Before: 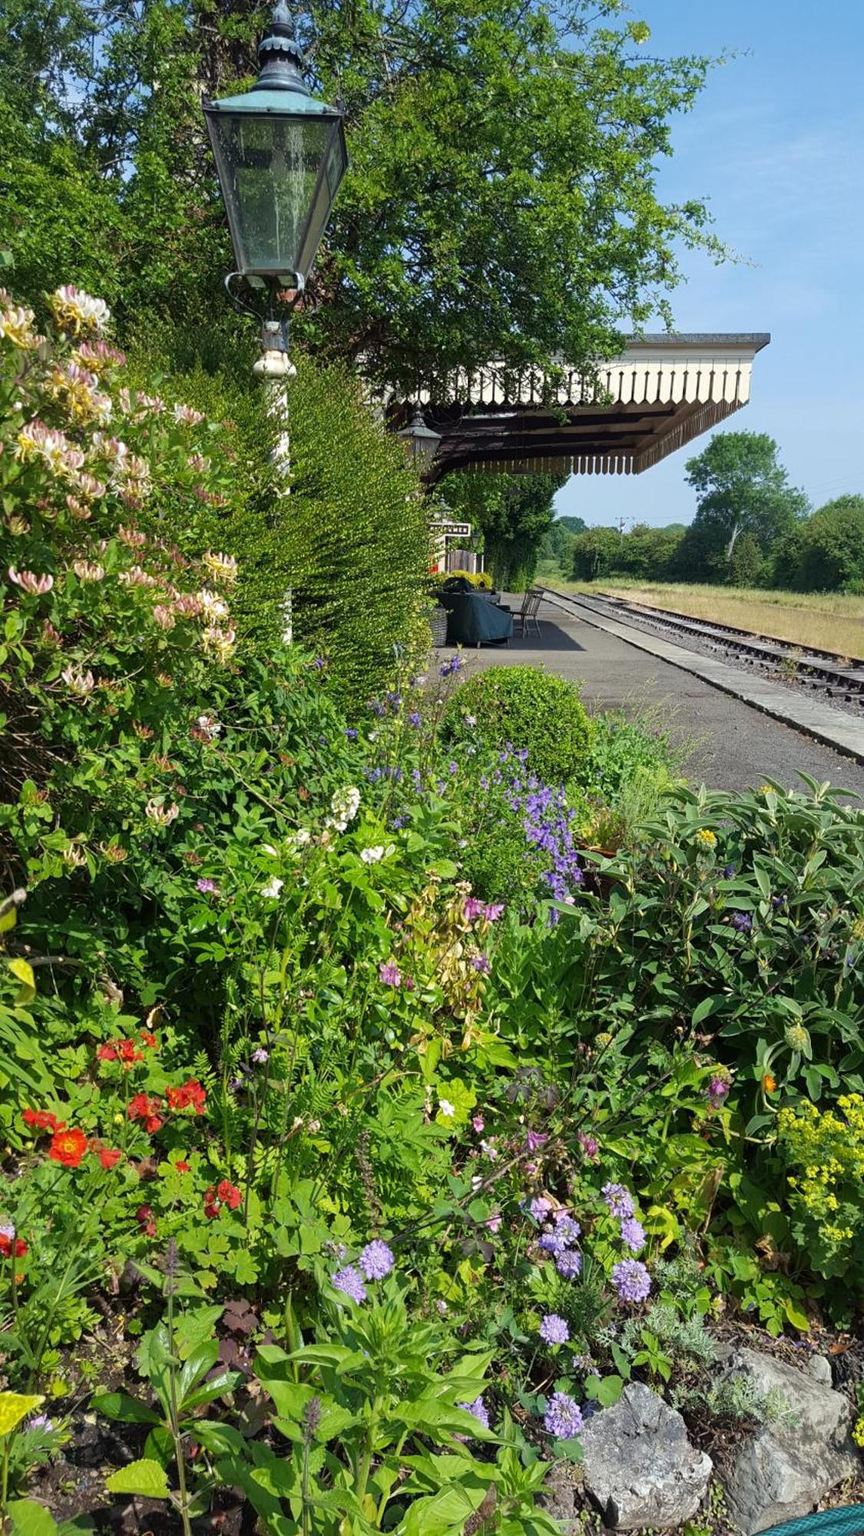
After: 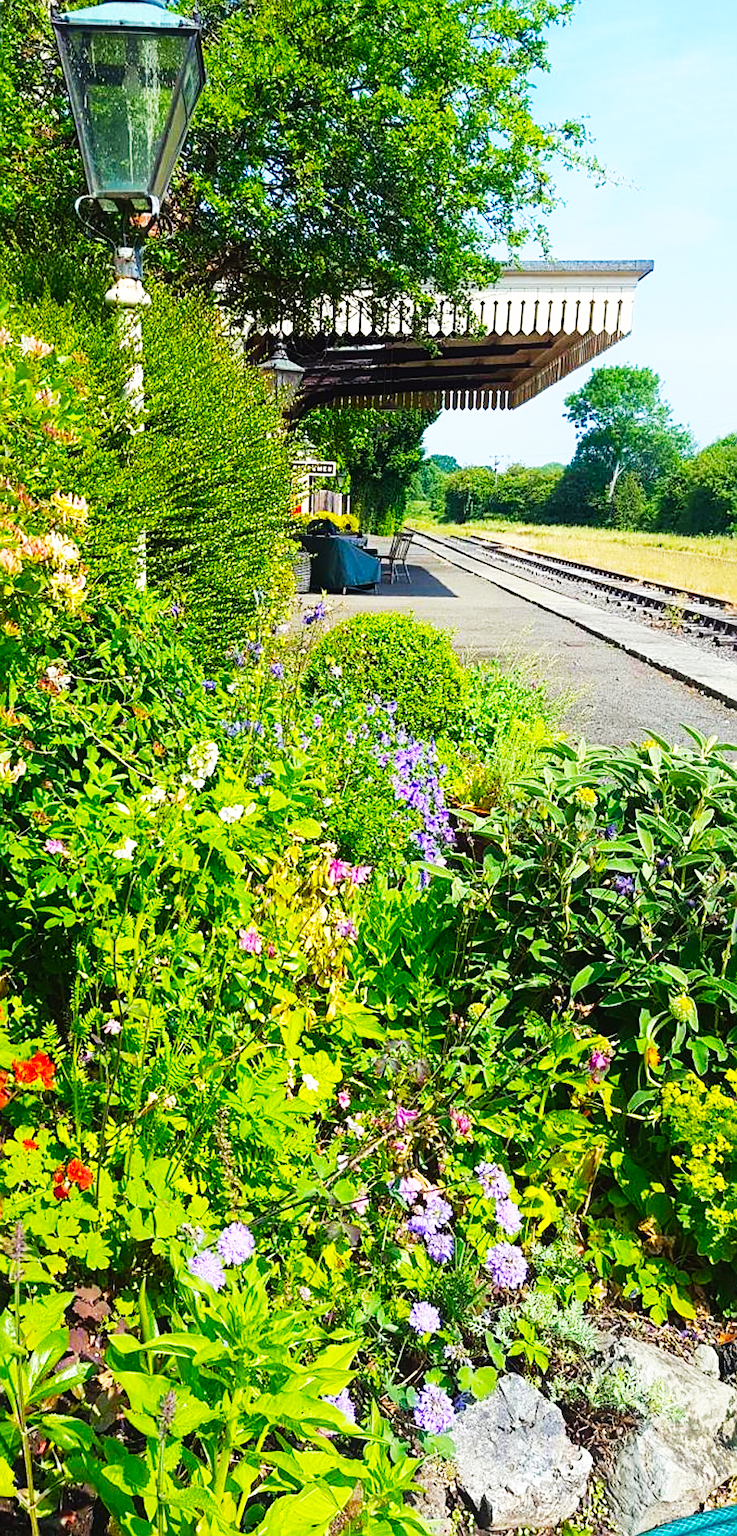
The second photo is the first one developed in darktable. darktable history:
crop and rotate: left 17.891%, top 5.75%, right 1.716%
contrast equalizer: octaves 7, y [[0.6 ×6], [0.55 ×6], [0 ×6], [0 ×6], [0 ×6]], mix -0.293
sharpen: on, module defaults
exposure: exposure -0.061 EV, compensate highlight preservation false
color balance rgb: global offset › luminance 0.219%, perceptual saturation grading › global saturation 19.592%, global vibrance 34.66%
base curve: curves: ch0 [(0, 0) (0.007, 0.004) (0.027, 0.03) (0.046, 0.07) (0.207, 0.54) (0.442, 0.872) (0.673, 0.972) (1, 1)], preserve colors none
